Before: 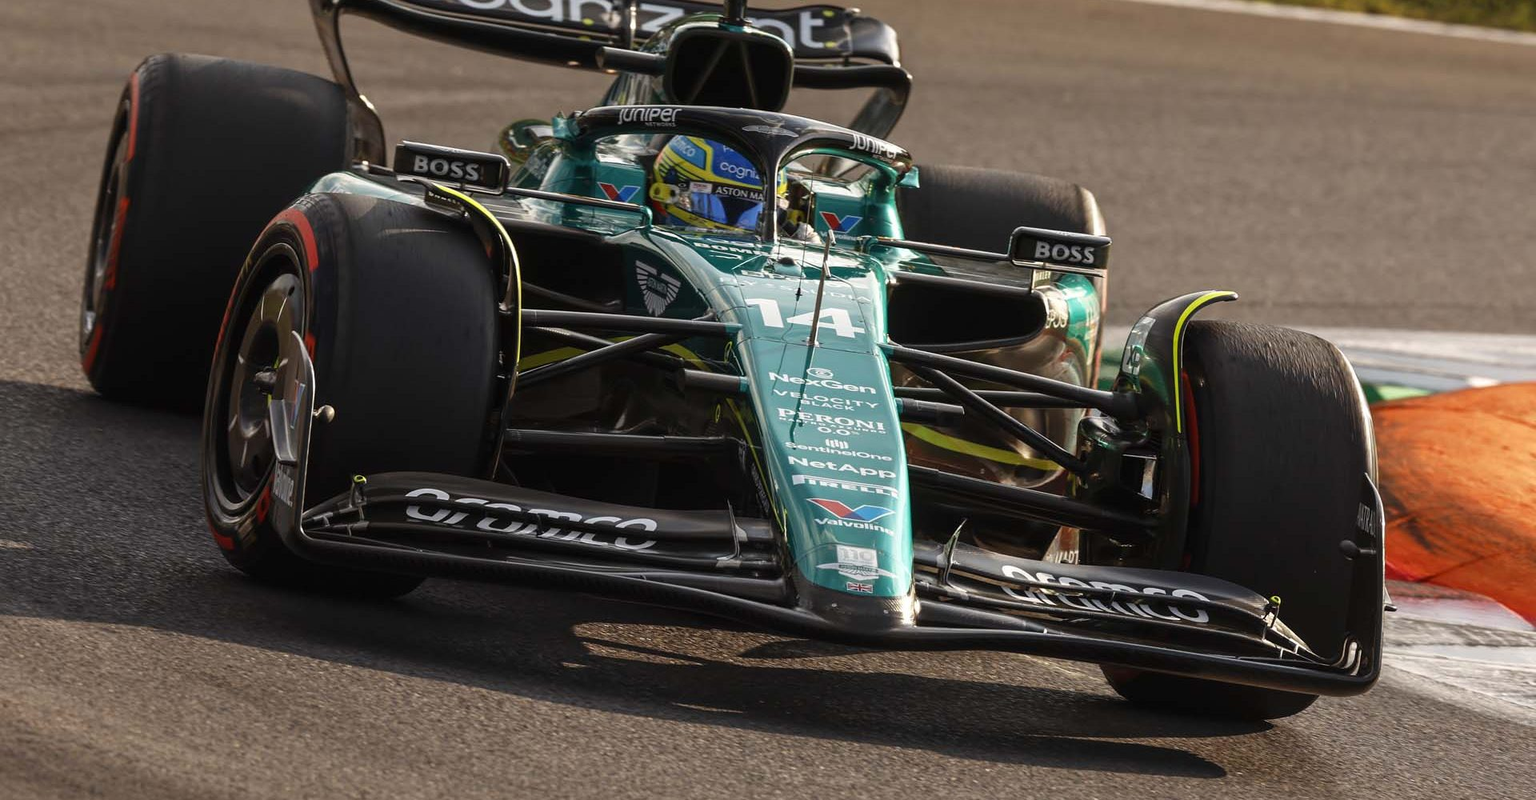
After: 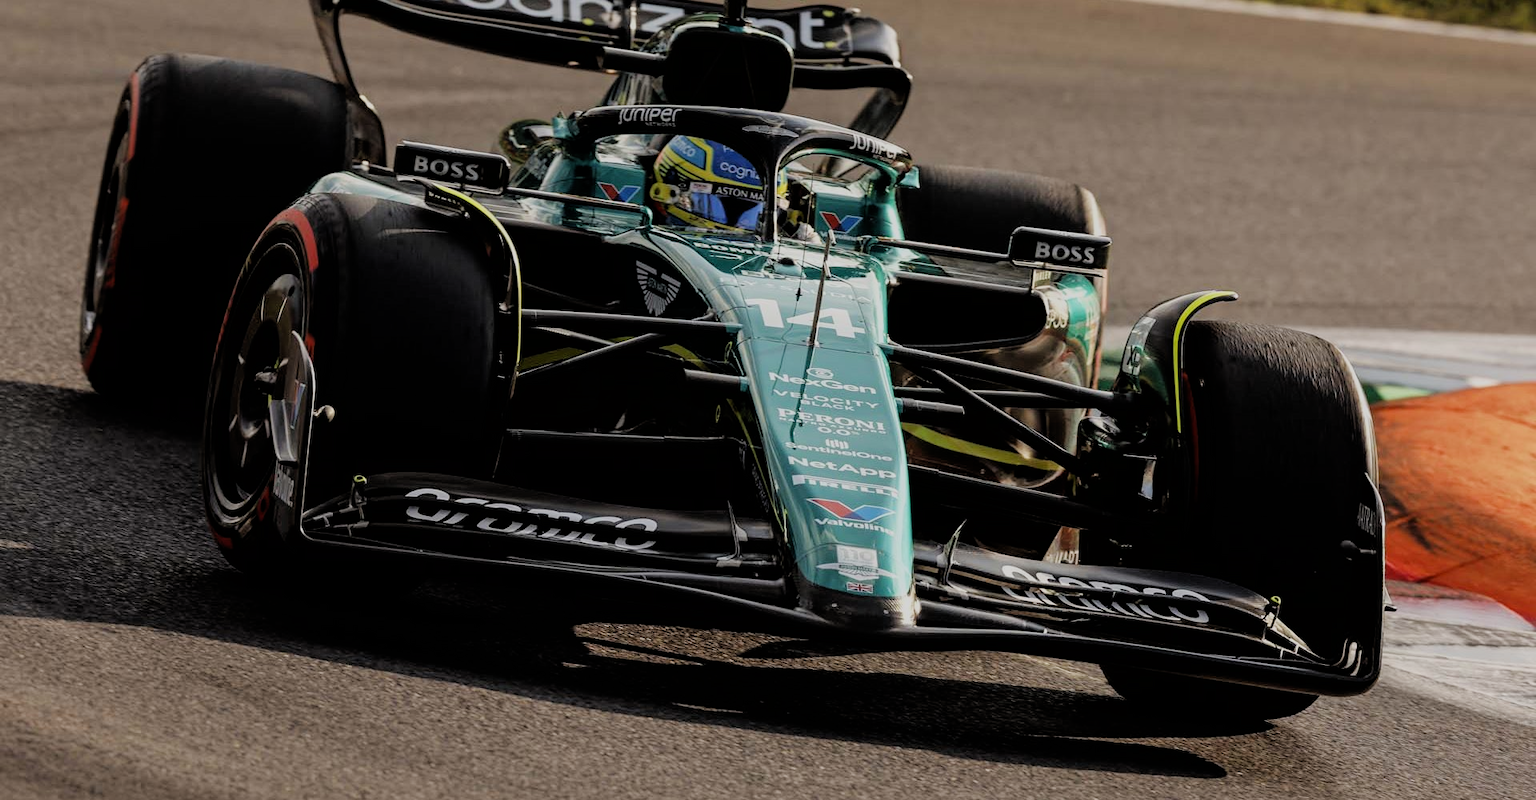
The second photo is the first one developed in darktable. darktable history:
filmic rgb: black relative exposure -4.61 EV, white relative exposure 4.78 EV, hardness 2.36, latitude 35.1%, contrast 1.046, highlights saturation mix 0.851%, shadows ↔ highlights balance 1.2%
